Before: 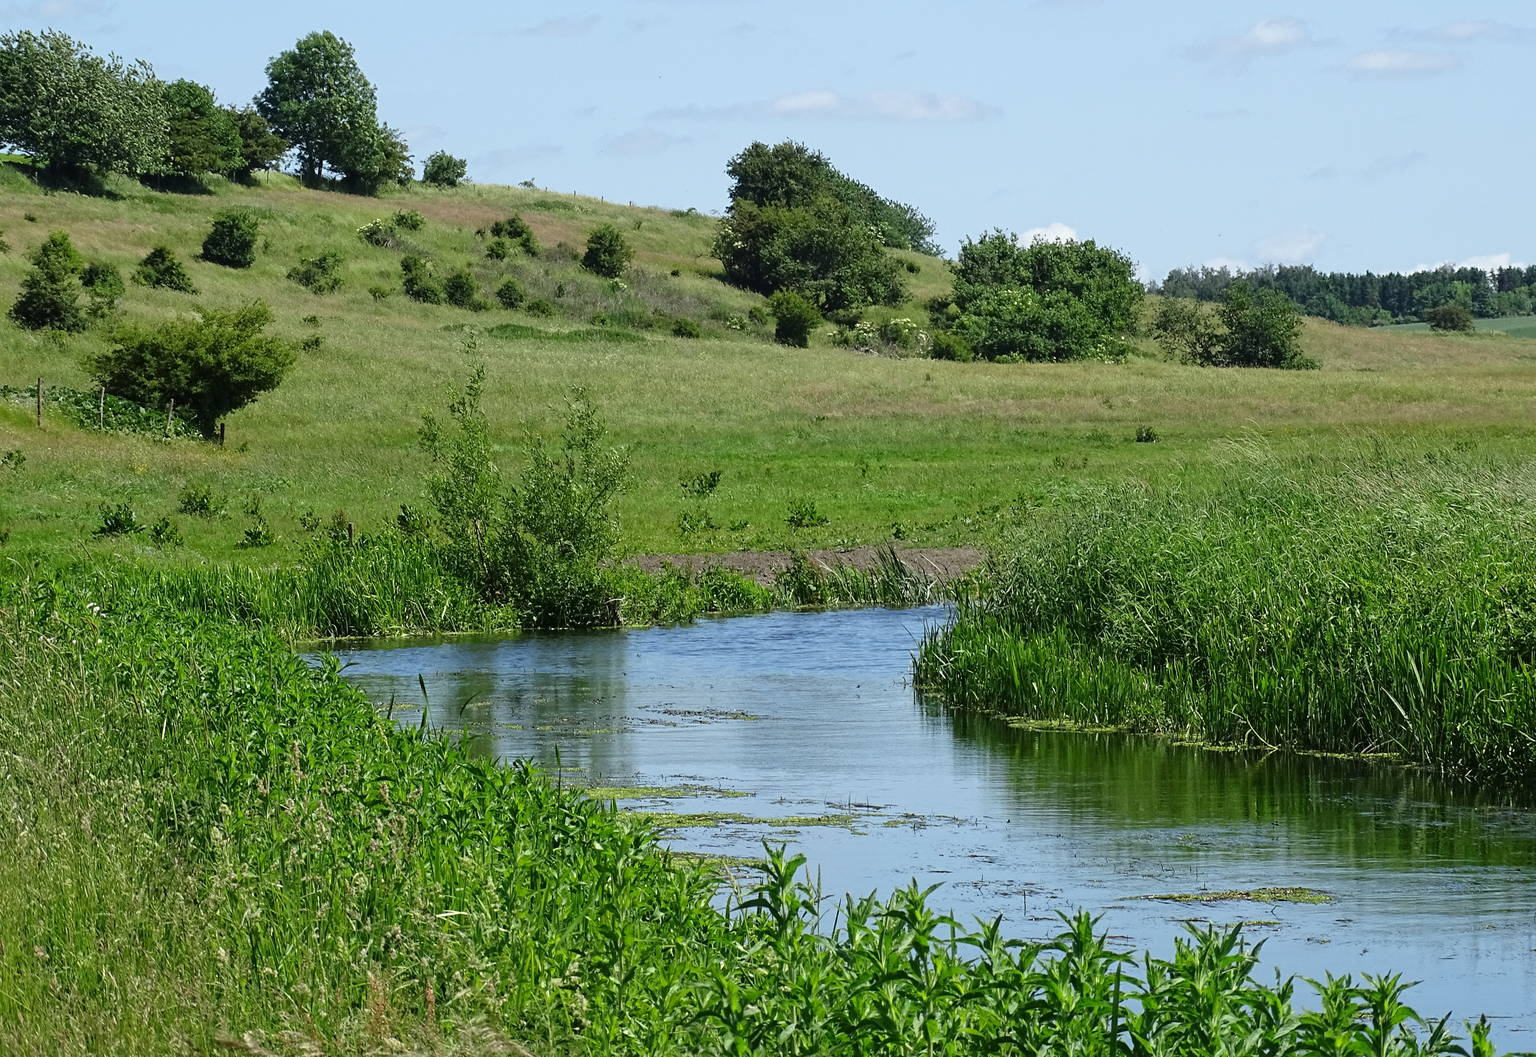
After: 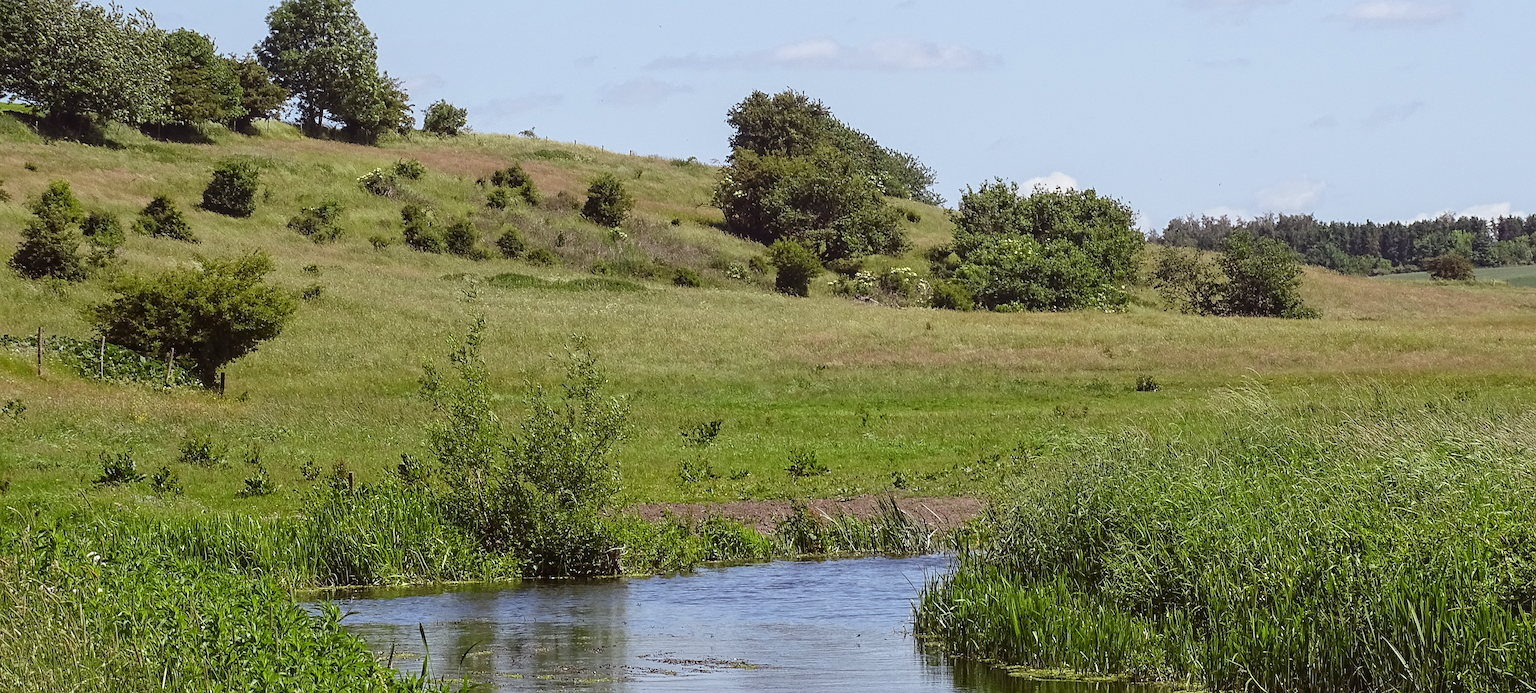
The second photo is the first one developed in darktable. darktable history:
sharpen: on, module defaults
local contrast: detail 110%
rgb levels: mode RGB, independent channels, levels [[0, 0.474, 1], [0, 0.5, 1], [0, 0.5, 1]]
crop and rotate: top 4.848%, bottom 29.503%
